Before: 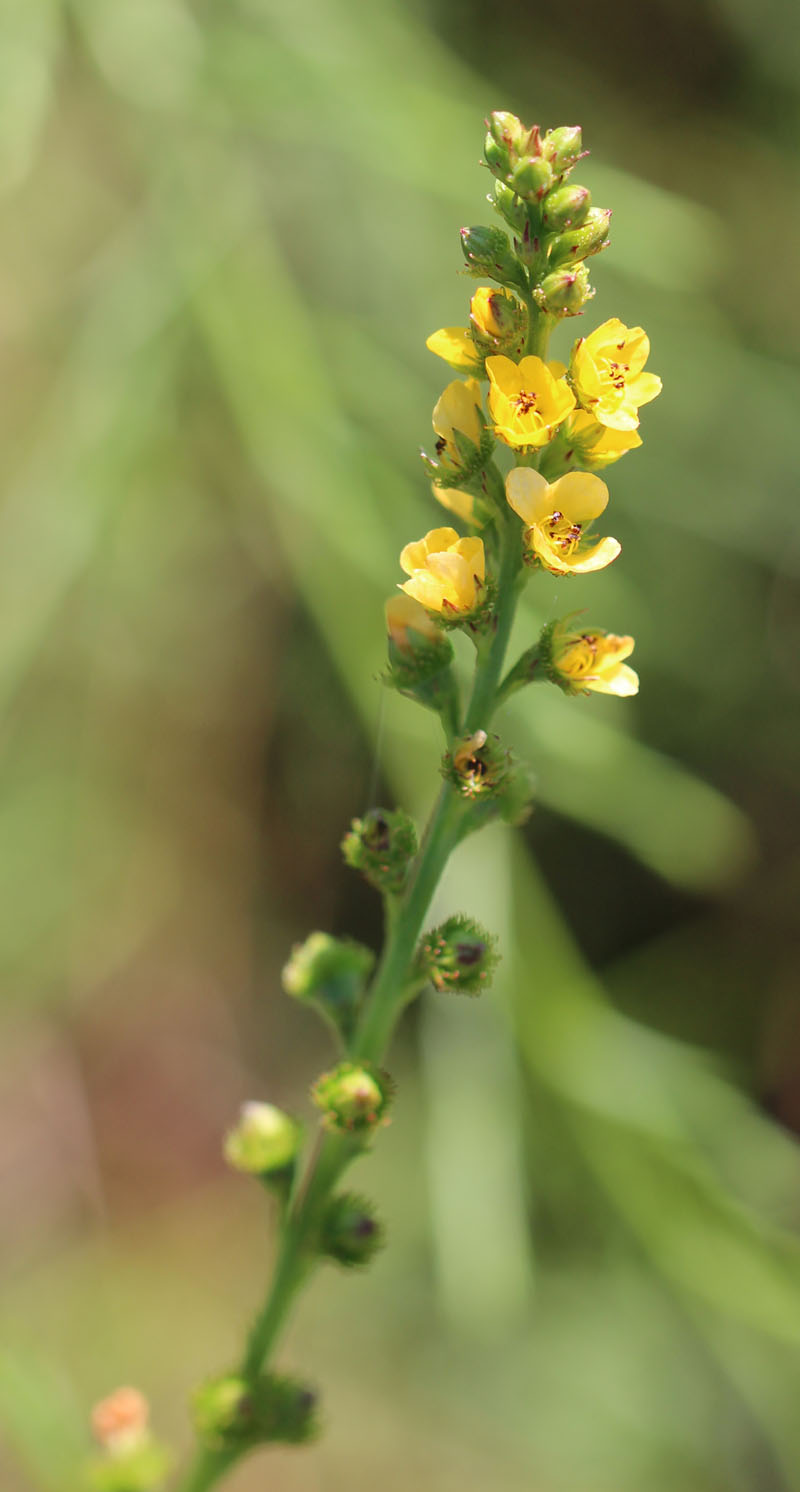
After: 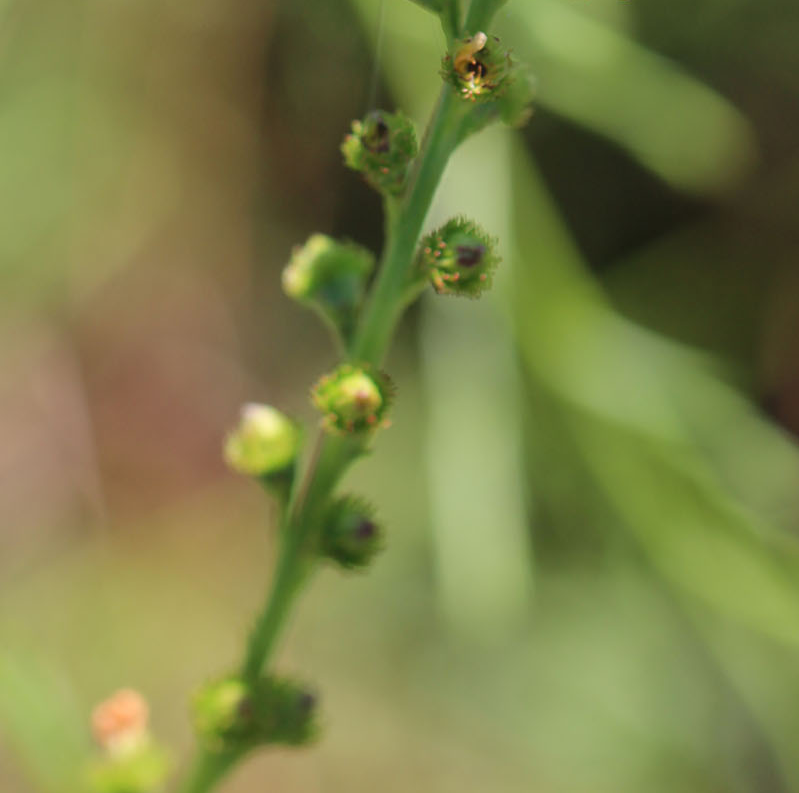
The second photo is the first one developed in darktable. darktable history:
crop and rotate: top 46.811%, right 0.074%
